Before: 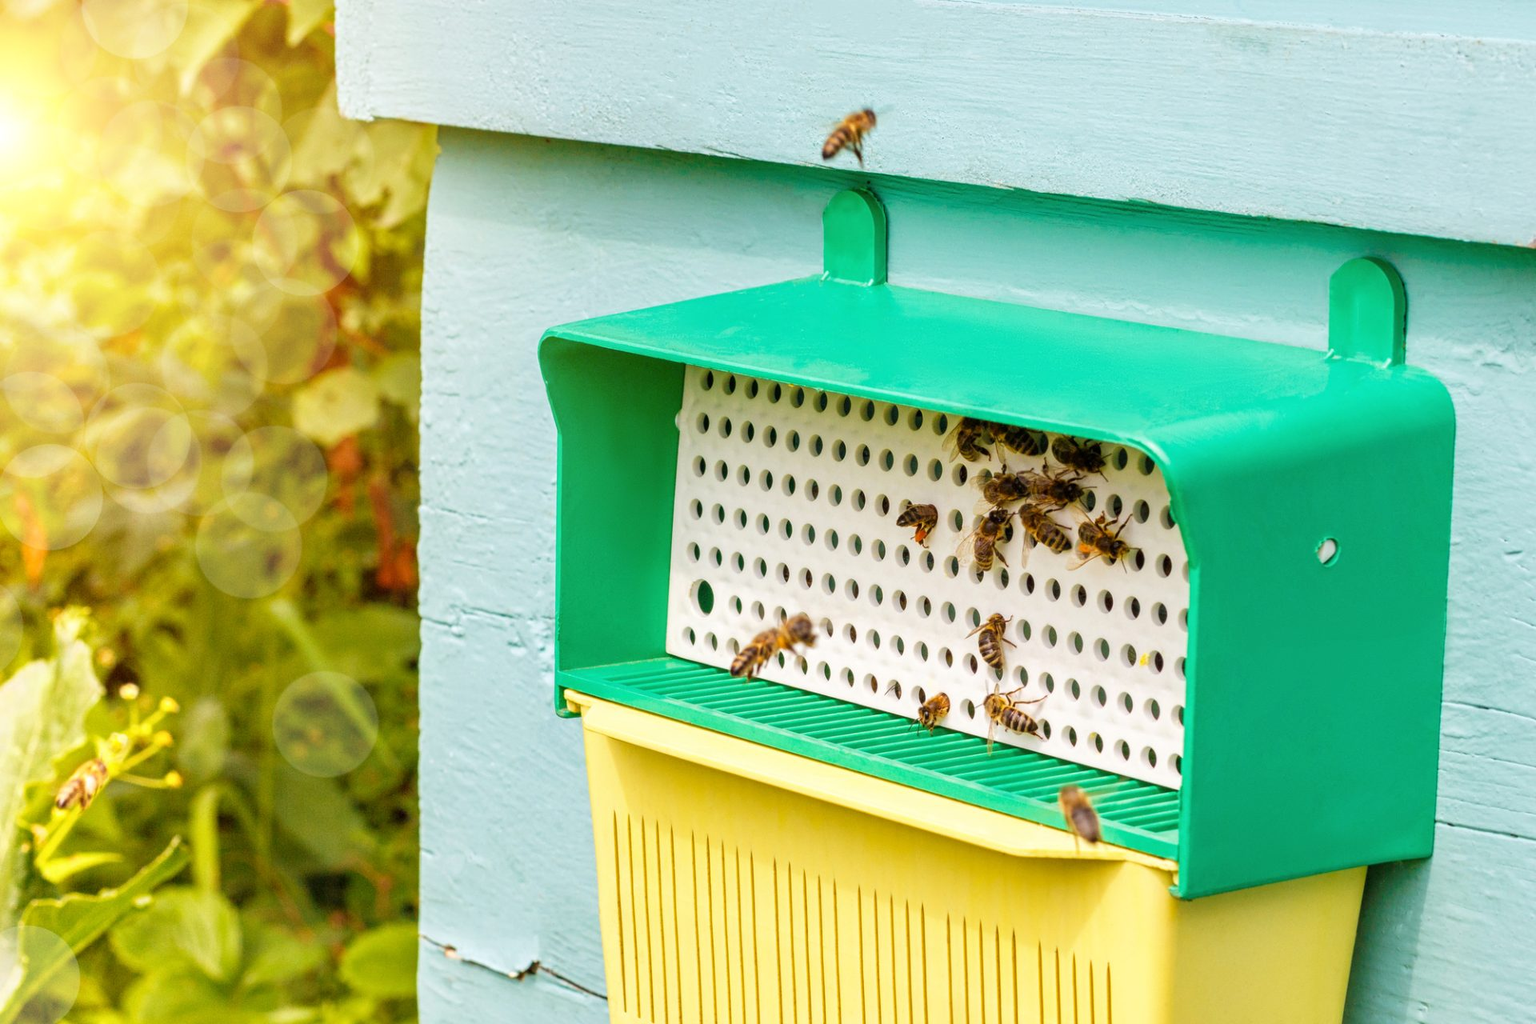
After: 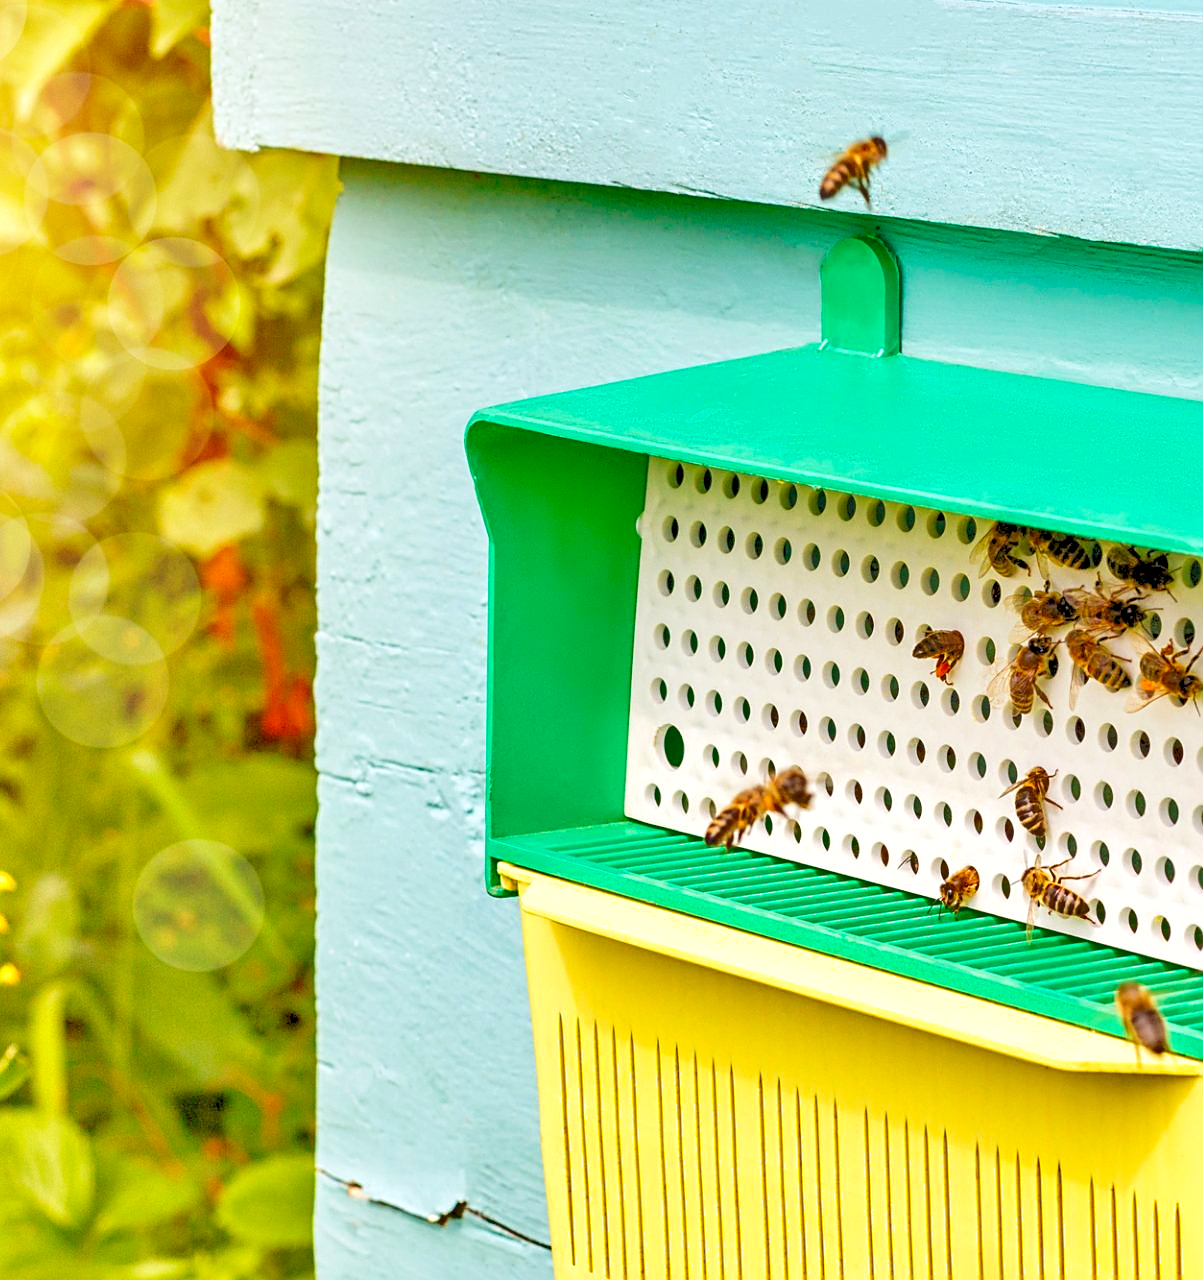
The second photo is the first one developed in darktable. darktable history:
crop: left 10.869%, right 26.435%
shadows and highlights: soften with gaussian
sharpen: on, module defaults
tone equalizer: -7 EV 0.15 EV, -6 EV 0.6 EV, -5 EV 1.17 EV, -4 EV 1.29 EV, -3 EV 1.18 EV, -2 EV 0.6 EV, -1 EV 0.157 EV
levels: gray 50.72%, levels [0.072, 0.414, 0.976]
